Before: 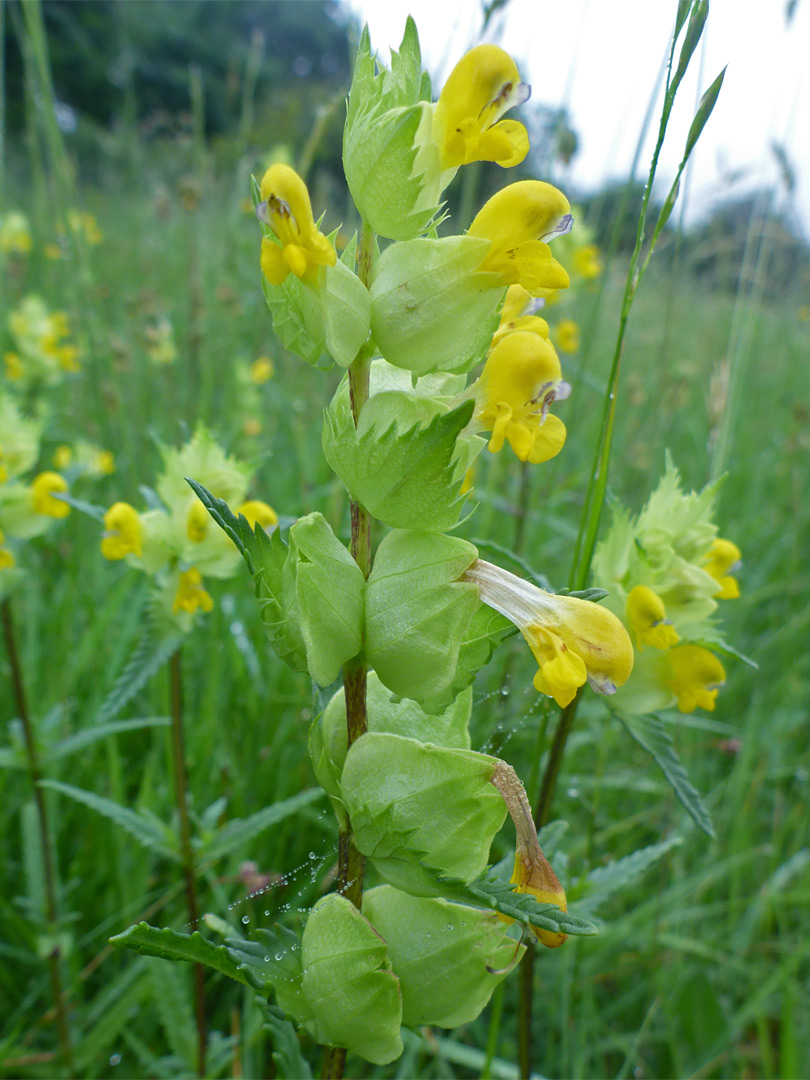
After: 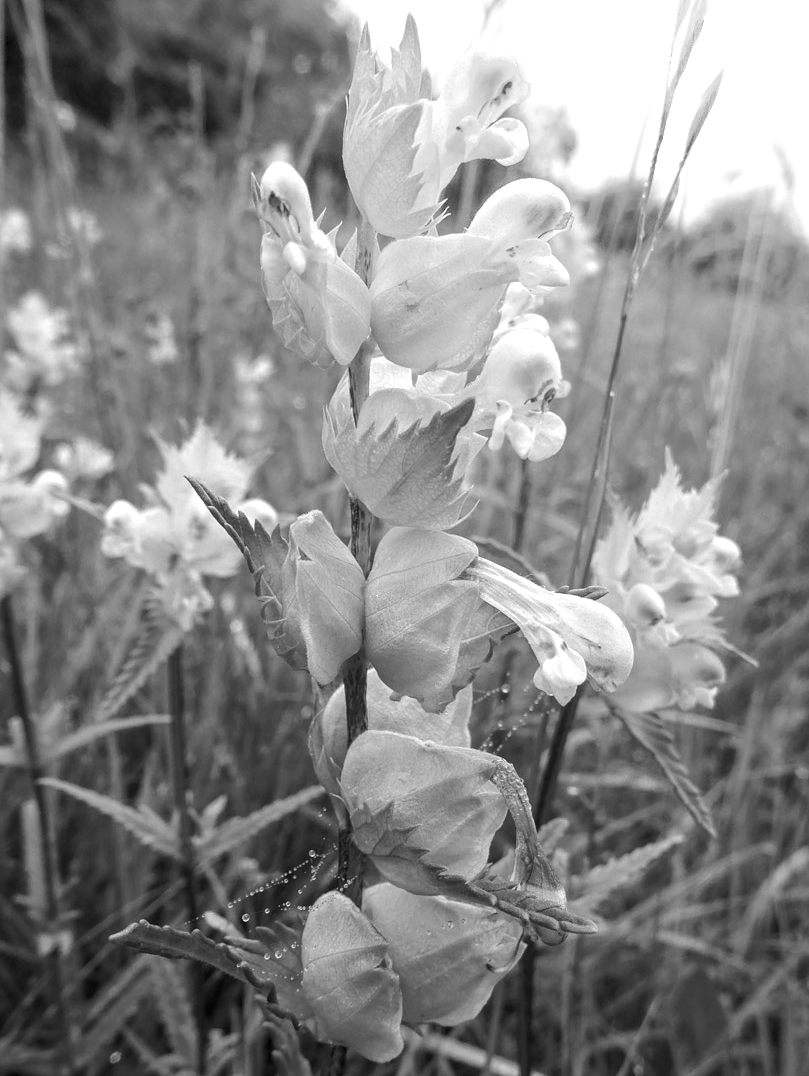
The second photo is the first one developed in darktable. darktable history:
color zones: curves: ch0 [(0, 0.613) (0.01, 0.613) (0.245, 0.448) (0.498, 0.529) (0.642, 0.665) (0.879, 0.777) (0.99, 0.613)]; ch1 [(0, 0) (0.143, 0) (0.286, 0) (0.429, 0) (0.571, 0) (0.714, 0) (0.857, 0)]
crop: top 0.206%, bottom 0.097%
exposure: exposure 0.201 EV, compensate highlight preservation false
local contrast: on, module defaults
color correction: highlights a* -19.36, highlights b* 9.79, shadows a* -21.15, shadows b* -11.29
shadows and highlights: shadows -22.61, highlights 44.3, soften with gaussian
color balance rgb: shadows lift › hue 87.65°, highlights gain › chroma 4.503%, highlights gain › hue 33.66°, perceptual saturation grading › global saturation 20%, perceptual saturation grading › highlights -49.33%, perceptual saturation grading › shadows 24.108%, global vibrance 9.313%, contrast 14.565%, saturation formula JzAzBz (2021)
